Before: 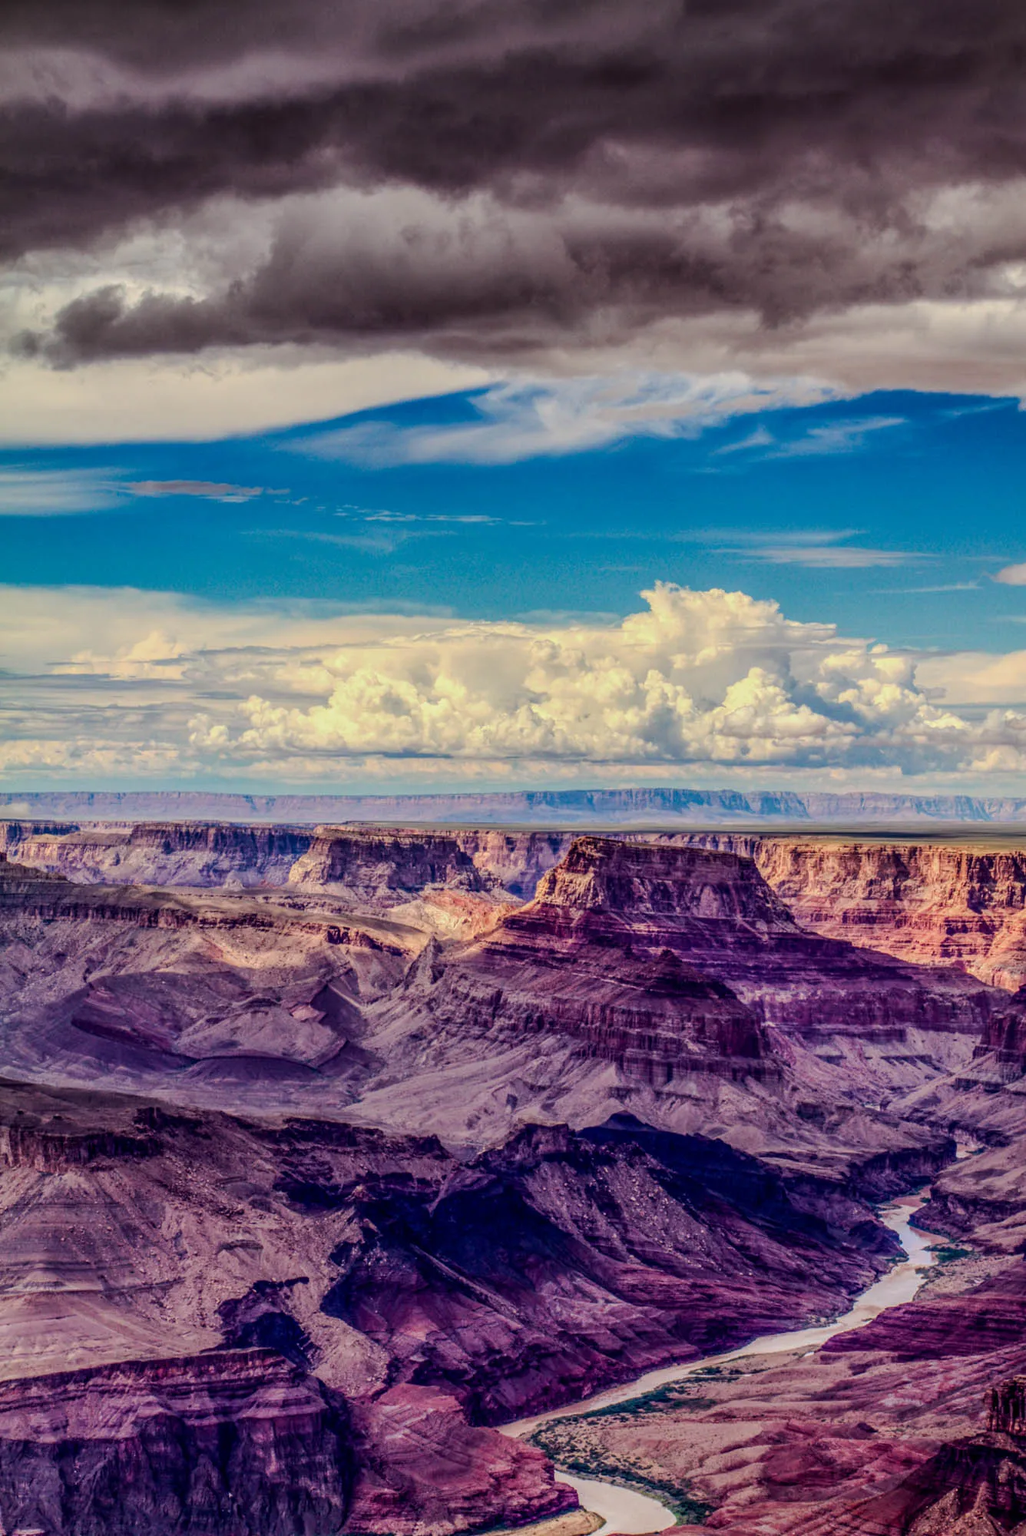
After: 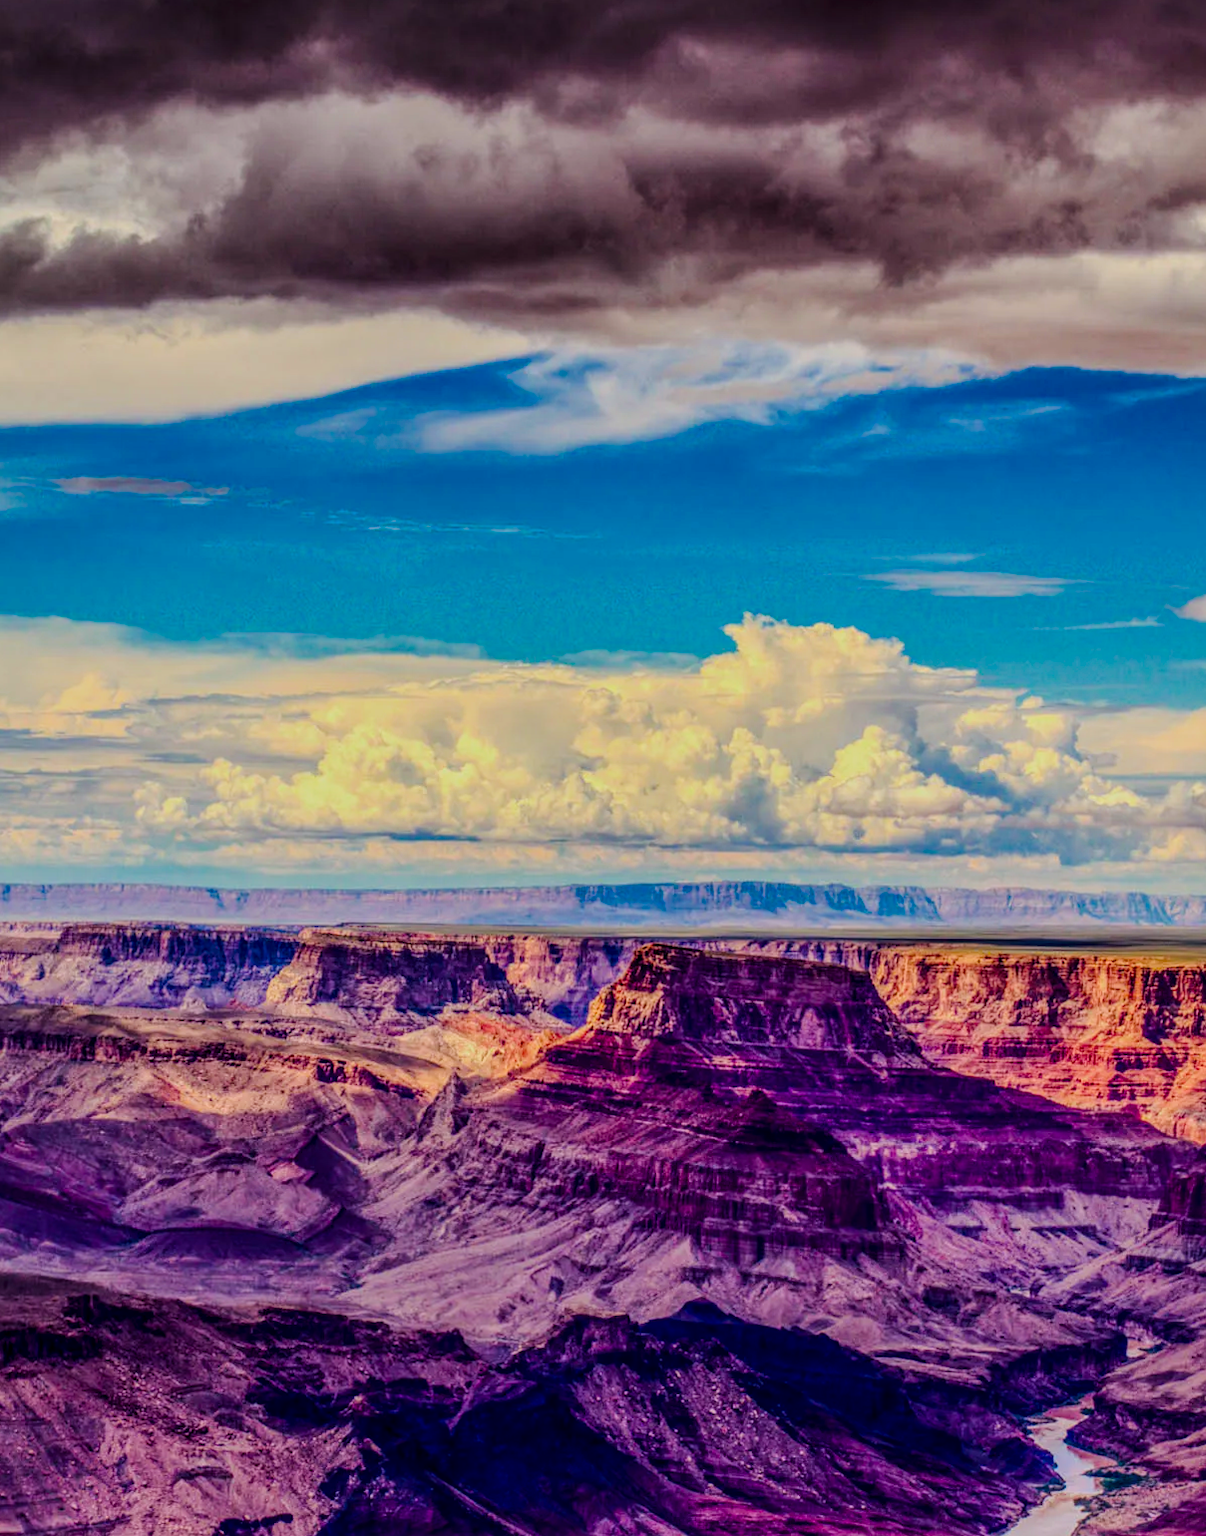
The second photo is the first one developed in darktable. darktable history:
local contrast: on, module defaults
rotate and perspective: rotation 0.174°, lens shift (vertical) 0.013, lens shift (horizontal) 0.019, shear 0.001, automatic cropping original format, crop left 0.007, crop right 0.991, crop top 0.016, crop bottom 0.997
crop: left 8.155%, top 6.611%, bottom 15.385%
contrast brightness saturation: contrast 0.13, brightness -0.05, saturation 0.16
color balance rgb: linear chroma grading › global chroma 15%, perceptual saturation grading › global saturation 30%
filmic rgb: black relative exposure -7.65 EV, white relative exposure 4.56 EV, hardness 3.61
exposure: black level correction -0.008, exposure 0.067 EV, compensate highlight preservation false
